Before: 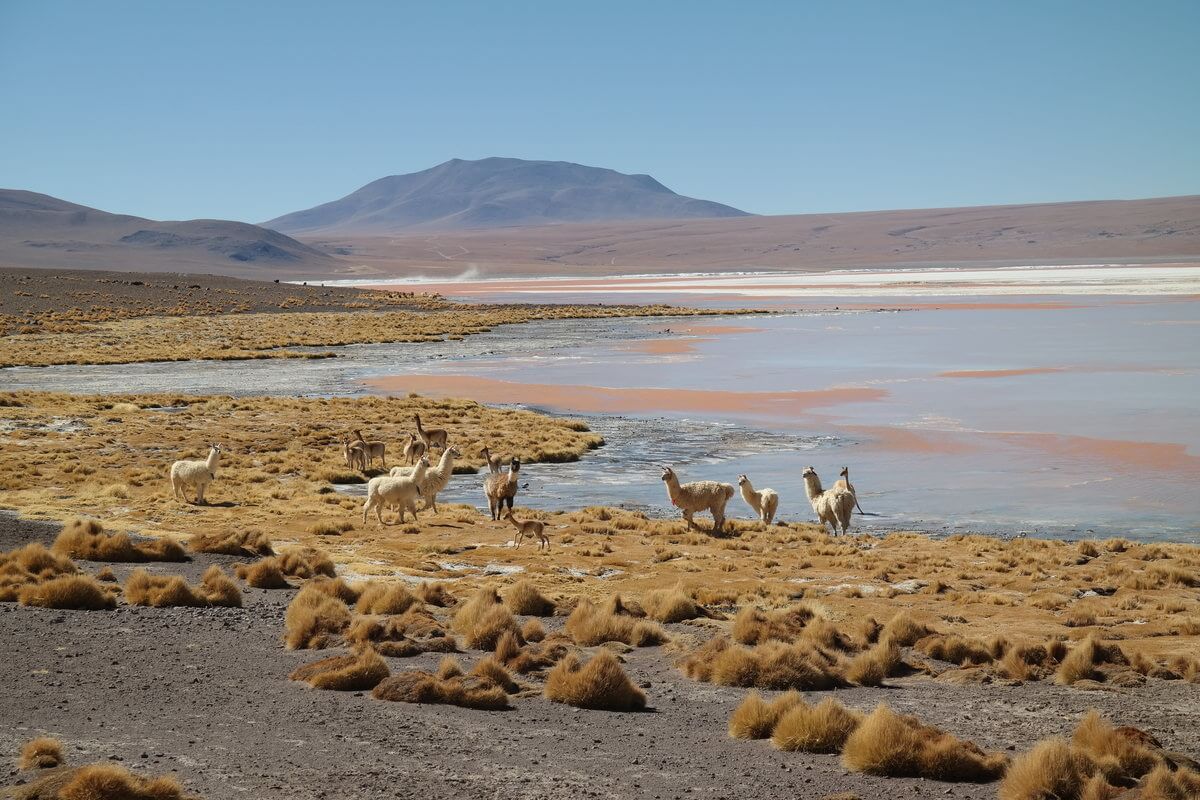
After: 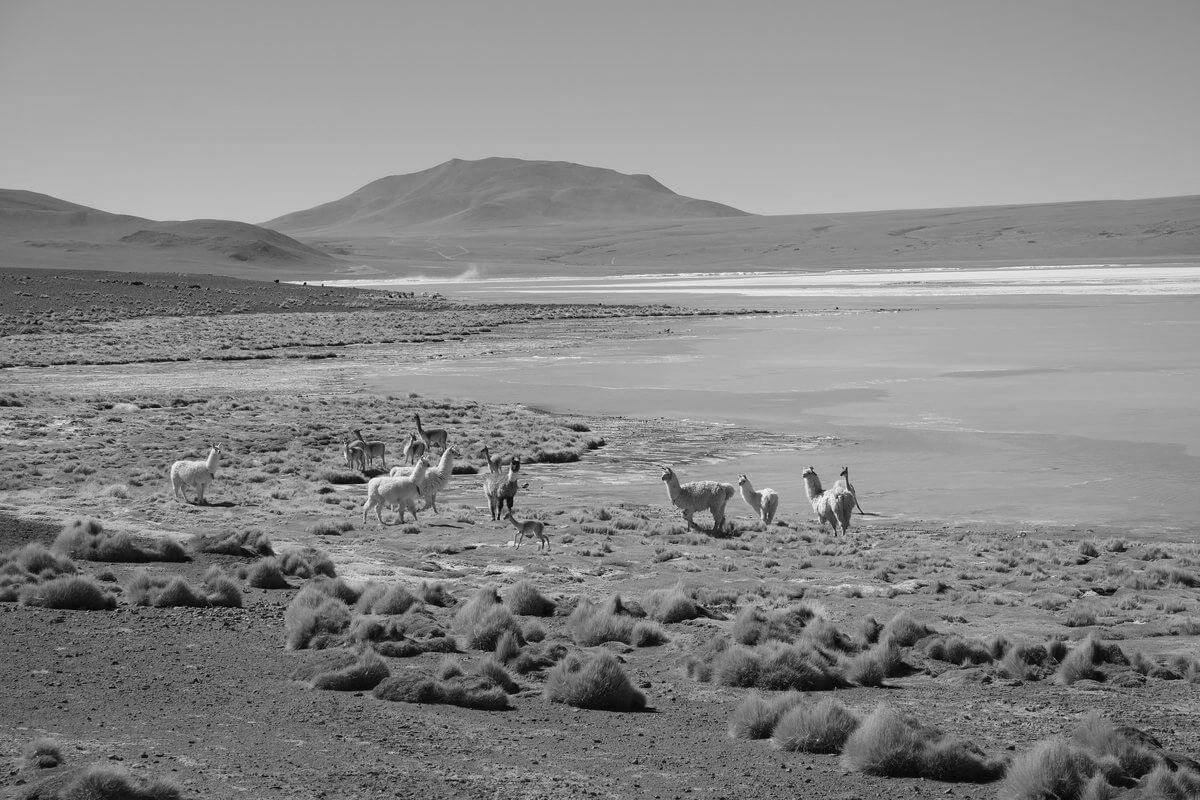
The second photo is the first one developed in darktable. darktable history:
monochrome: on, module defaults
color zones: curves: ch1 [(0.25, 0.5) (0.747, 0.71)]
